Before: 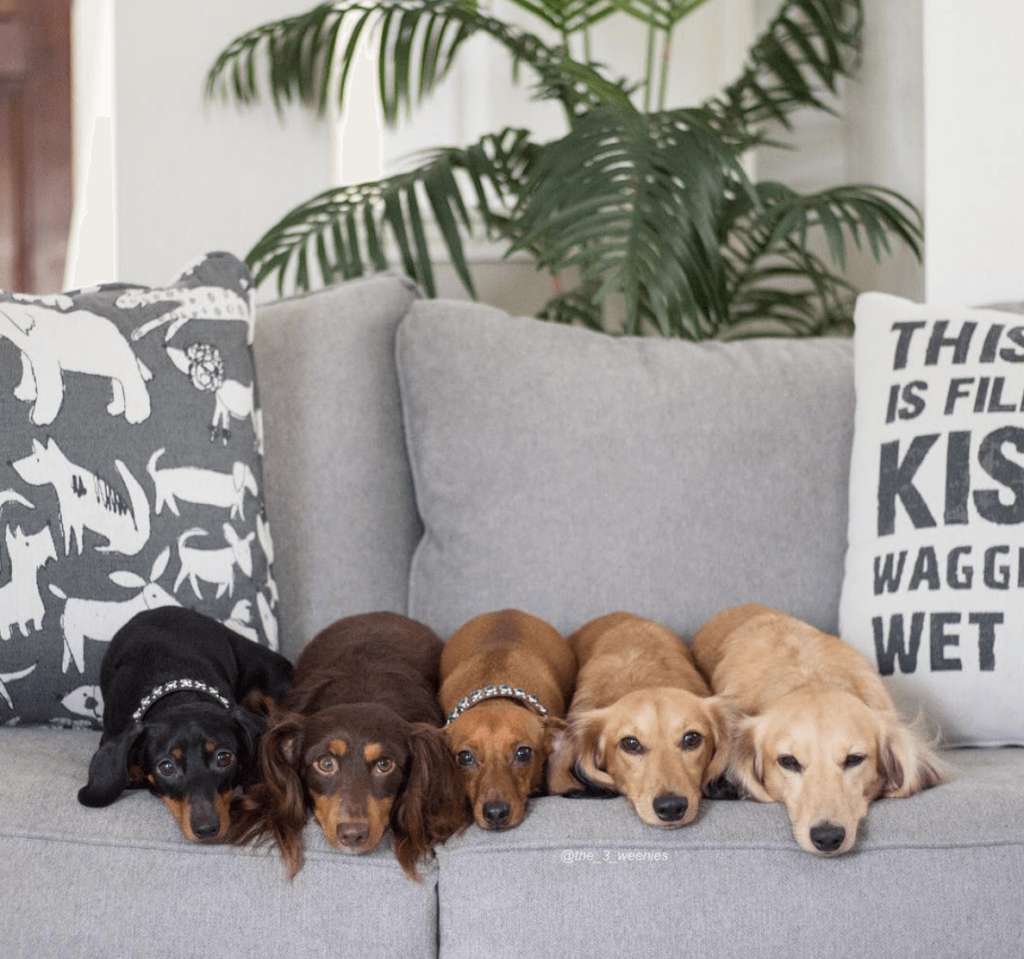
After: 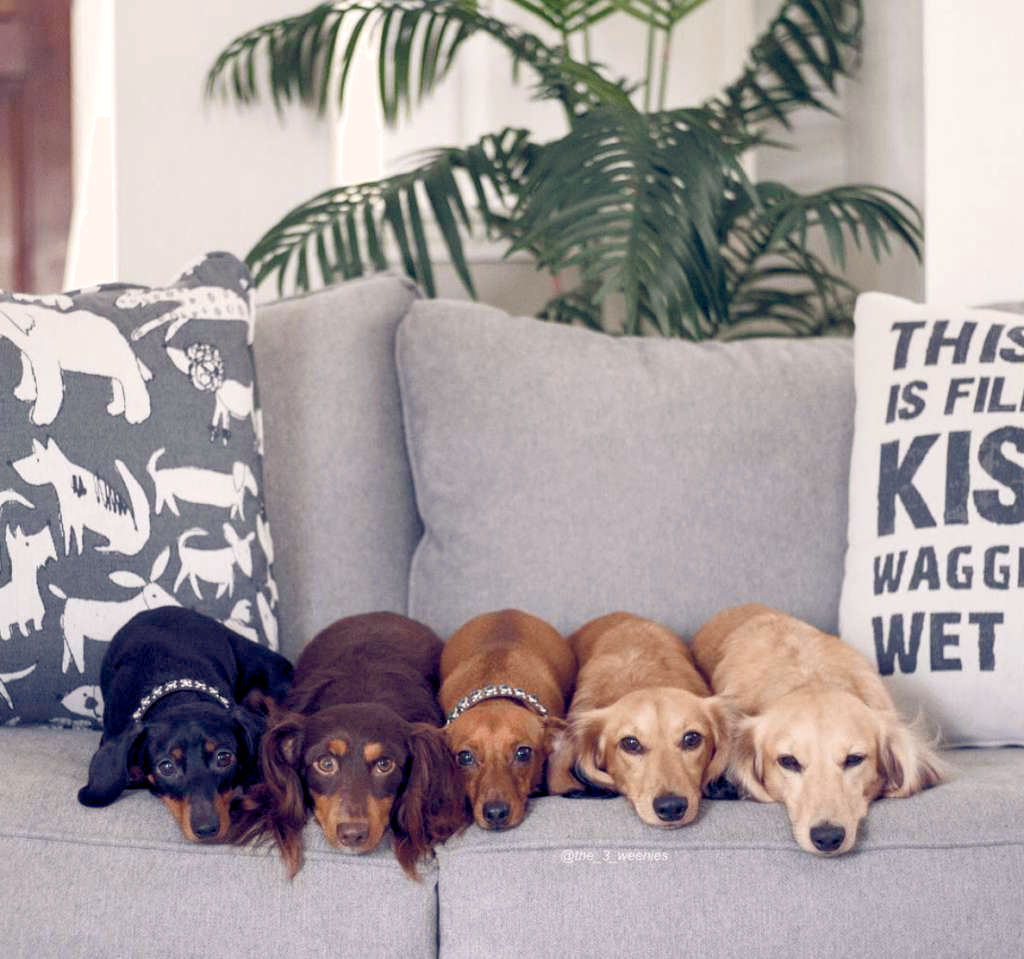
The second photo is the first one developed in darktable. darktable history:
color balance rgb: highlights gain › chroma 1.731%, highlights gain › hue 55.52°, global offset › luminance -0.295%, global offset › chroma 0.317%, global offset › hue 262.93°, perceptual saturation grading › global saturation 20%, perceptual saturation grading › highlights -50.027%, perceptual saturation grading › shadows 31.081%, global vibrance 20%
exposure: exposure 0.171 EV, compensate highlight preservation false
